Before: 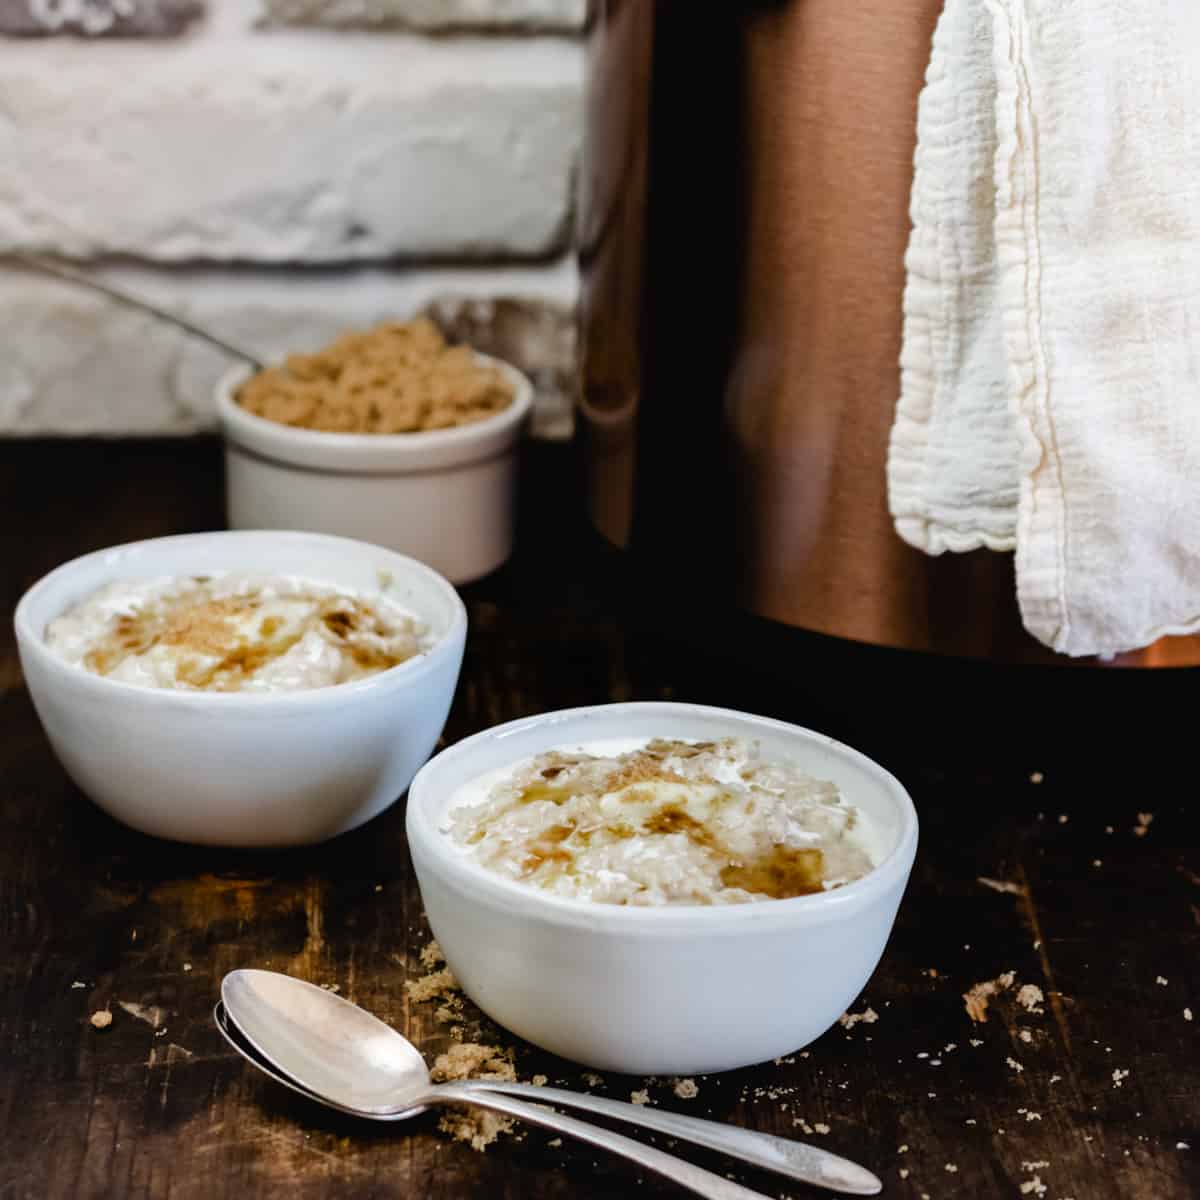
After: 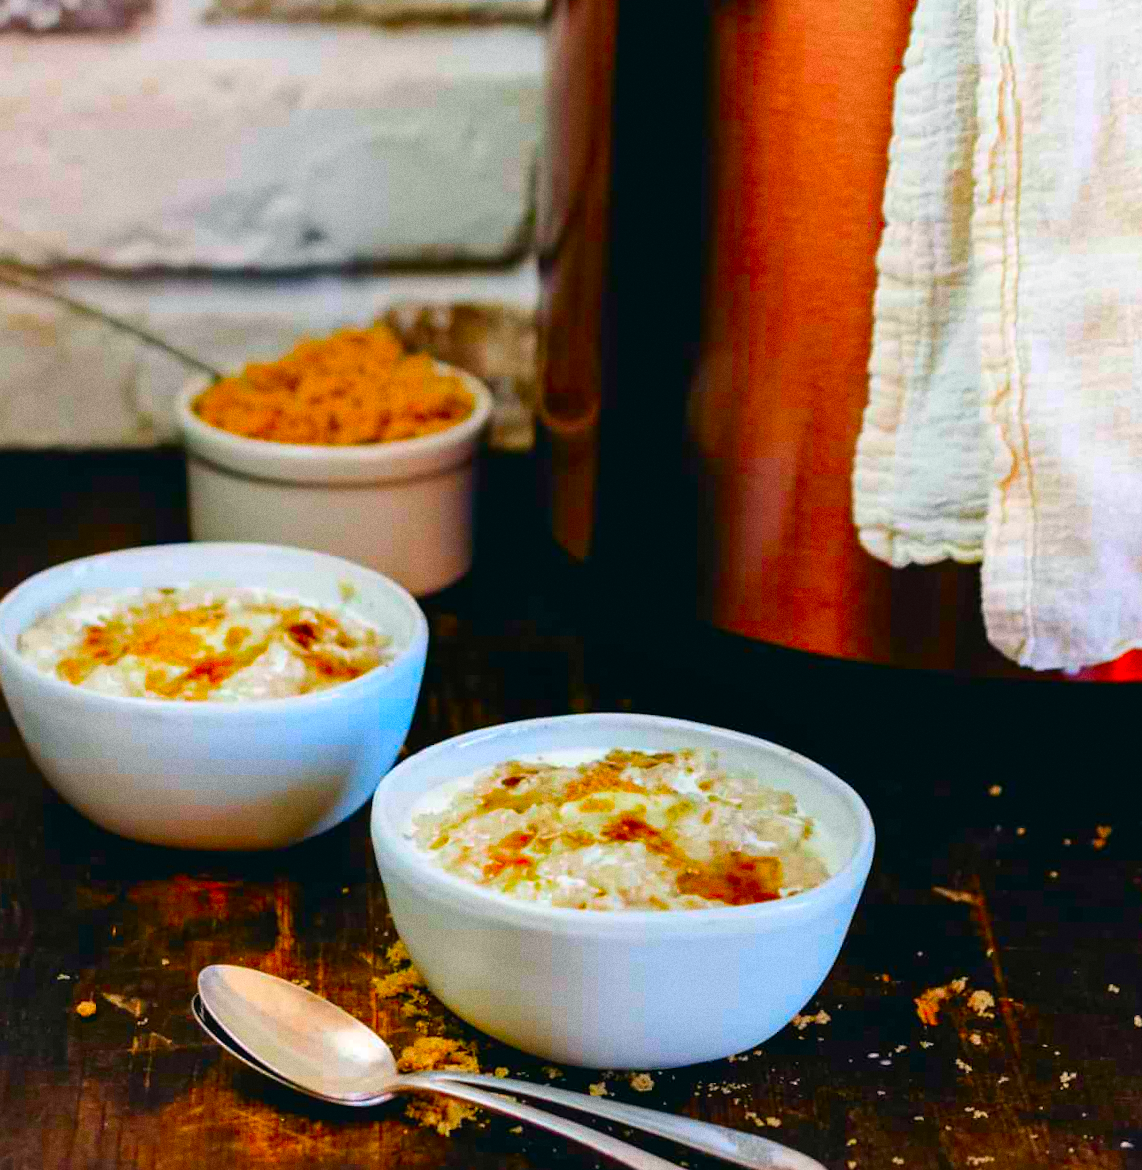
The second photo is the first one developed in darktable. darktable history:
grain: strength 26%
sharpen: radius 2.883, amount 0.868, threshold 47.523
color balance: mode lift, gamma, gain (sRGB), lift [1, 1, 1.022, 1.026]
color correction: saturation 3
rotate and perspective: rotation 0.074°, lens shift (vertical) 0.096, lens shift (horizontal) -0.041, crop left 0.043, crop right 0.952, crop top 0.024, crop bottom 0.979
